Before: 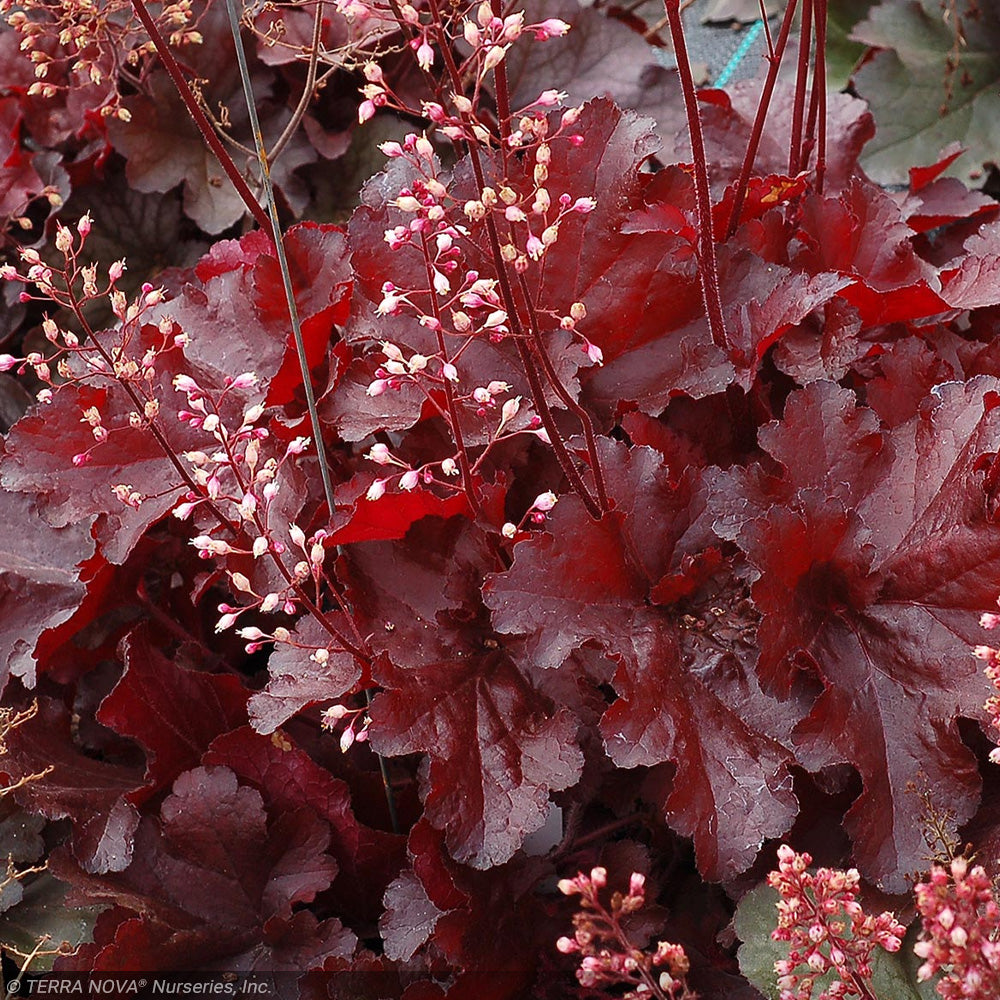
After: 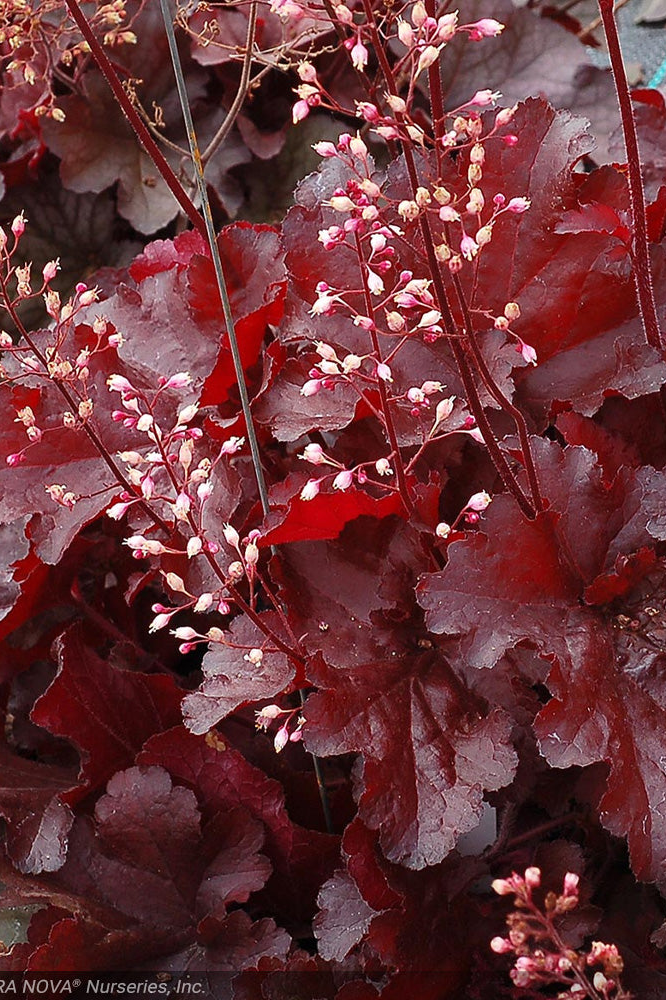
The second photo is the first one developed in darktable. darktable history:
crop and rotate: left 6.673%, right 26.649%
